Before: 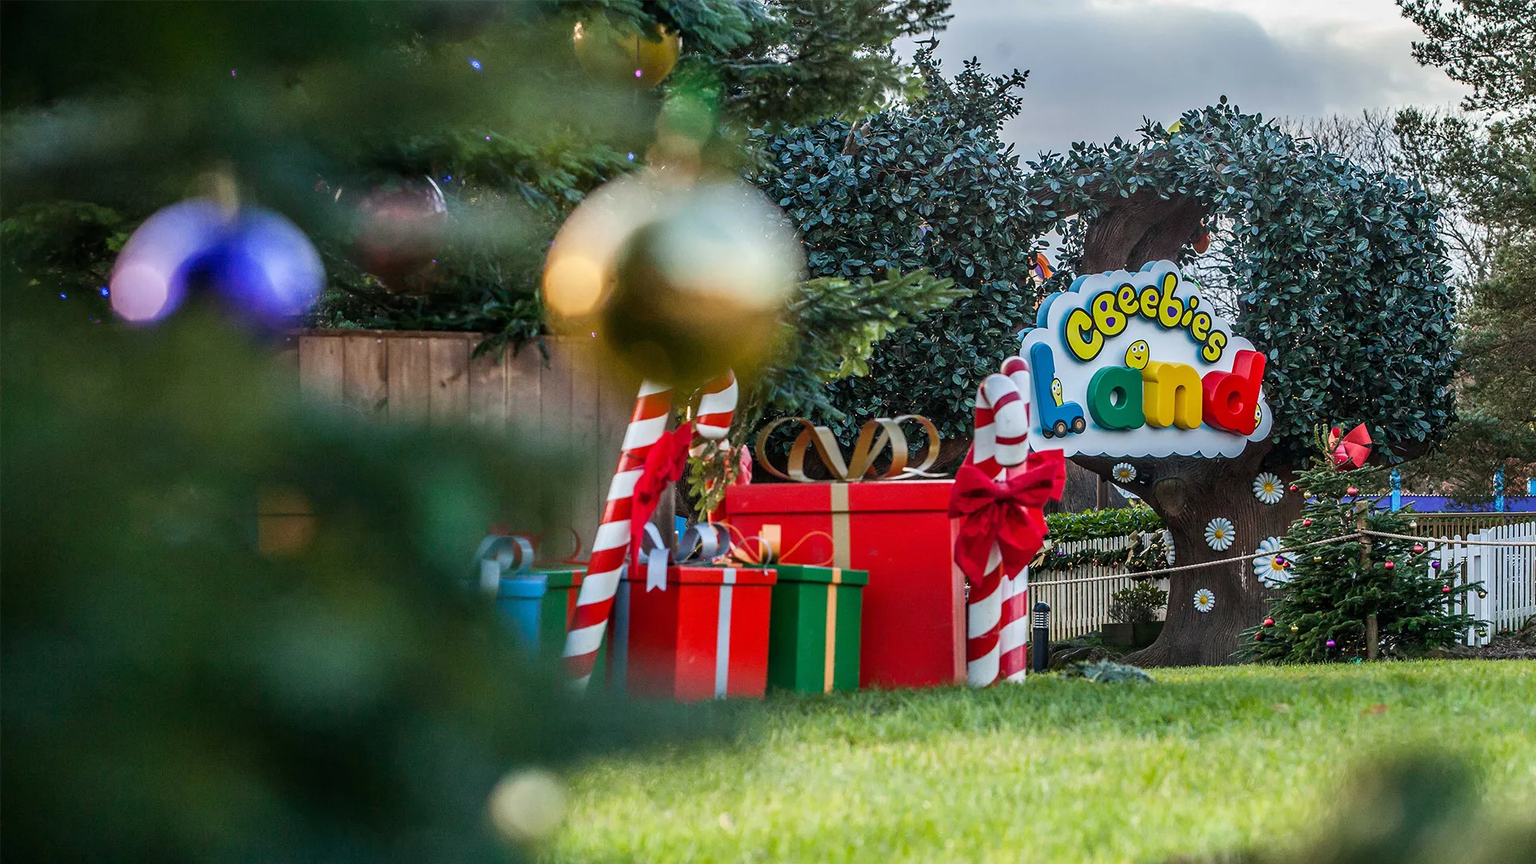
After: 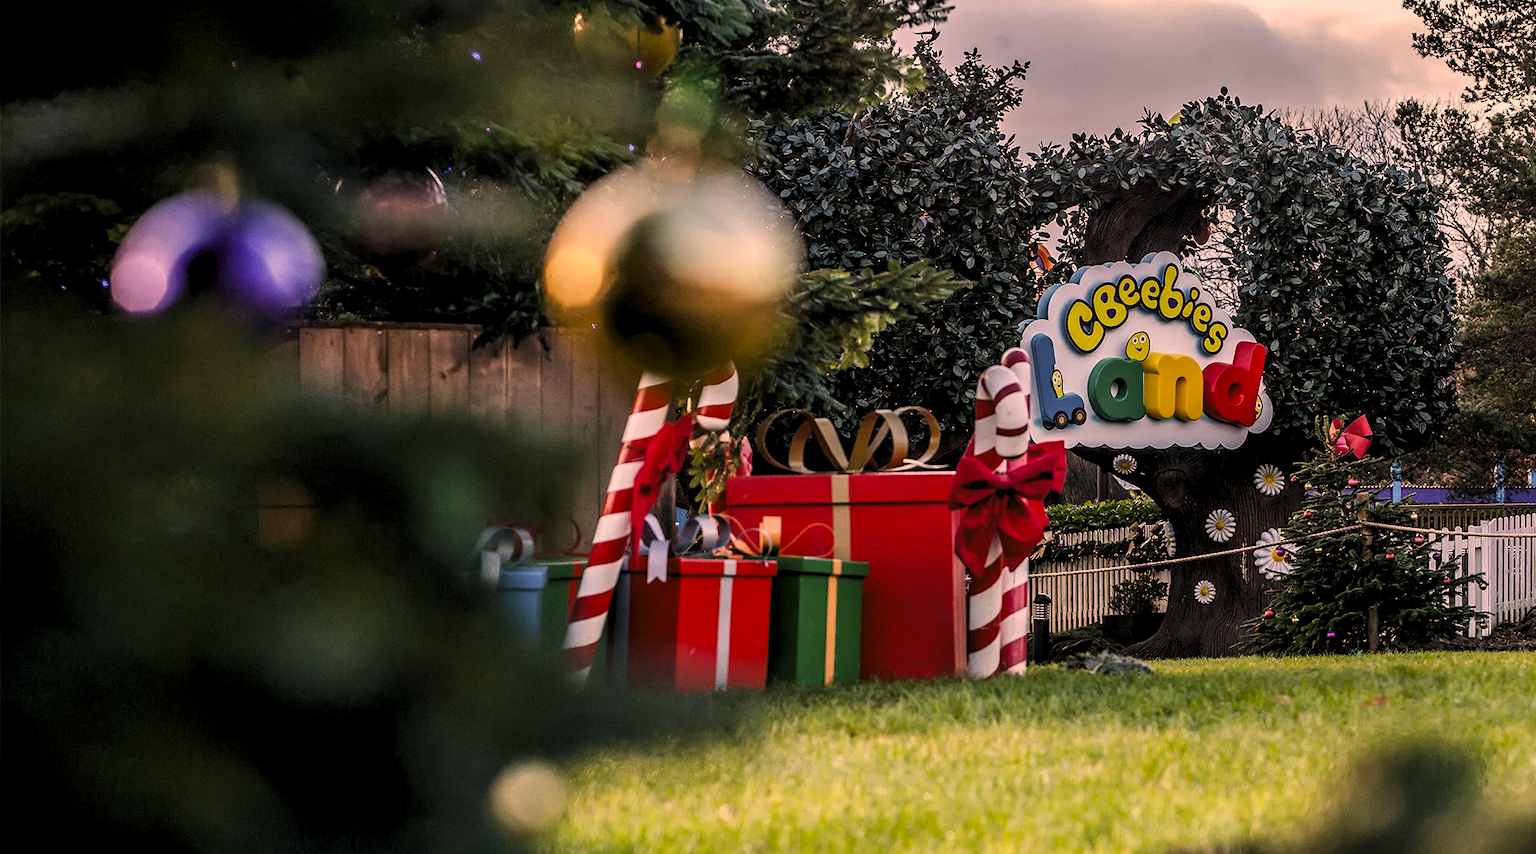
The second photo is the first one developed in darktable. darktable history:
color correction: highlights a* 21.16, highlights b* 19.61
crop: top 1.049%, right 0.001%
levels: levels [0.116, 0.574, 1]
